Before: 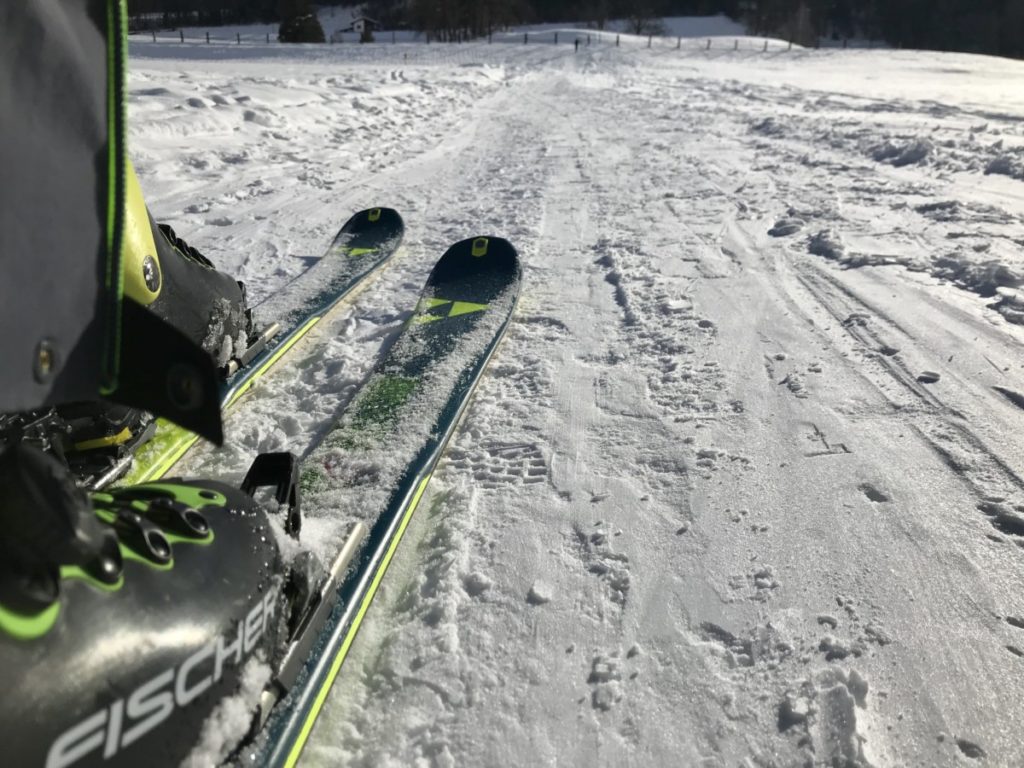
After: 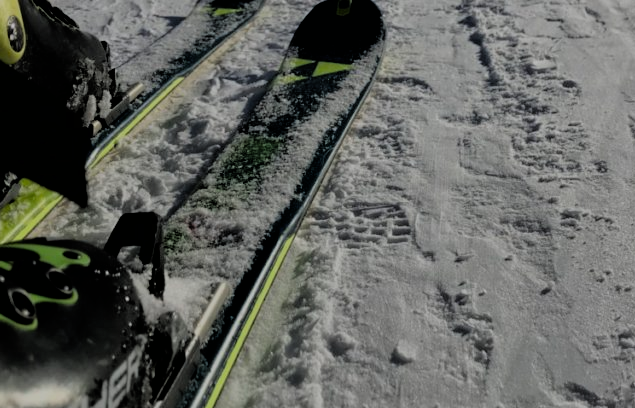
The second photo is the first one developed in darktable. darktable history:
crop: left 13.312%, top 31.28%, right 24.627%, bottom 15.582%
exposure: exposure -1 EV, compensate highlight preservation false
filmic rgb: black relative exposure -3.92 EV, white relative exposure 3.14 EV, hardness 2.87
